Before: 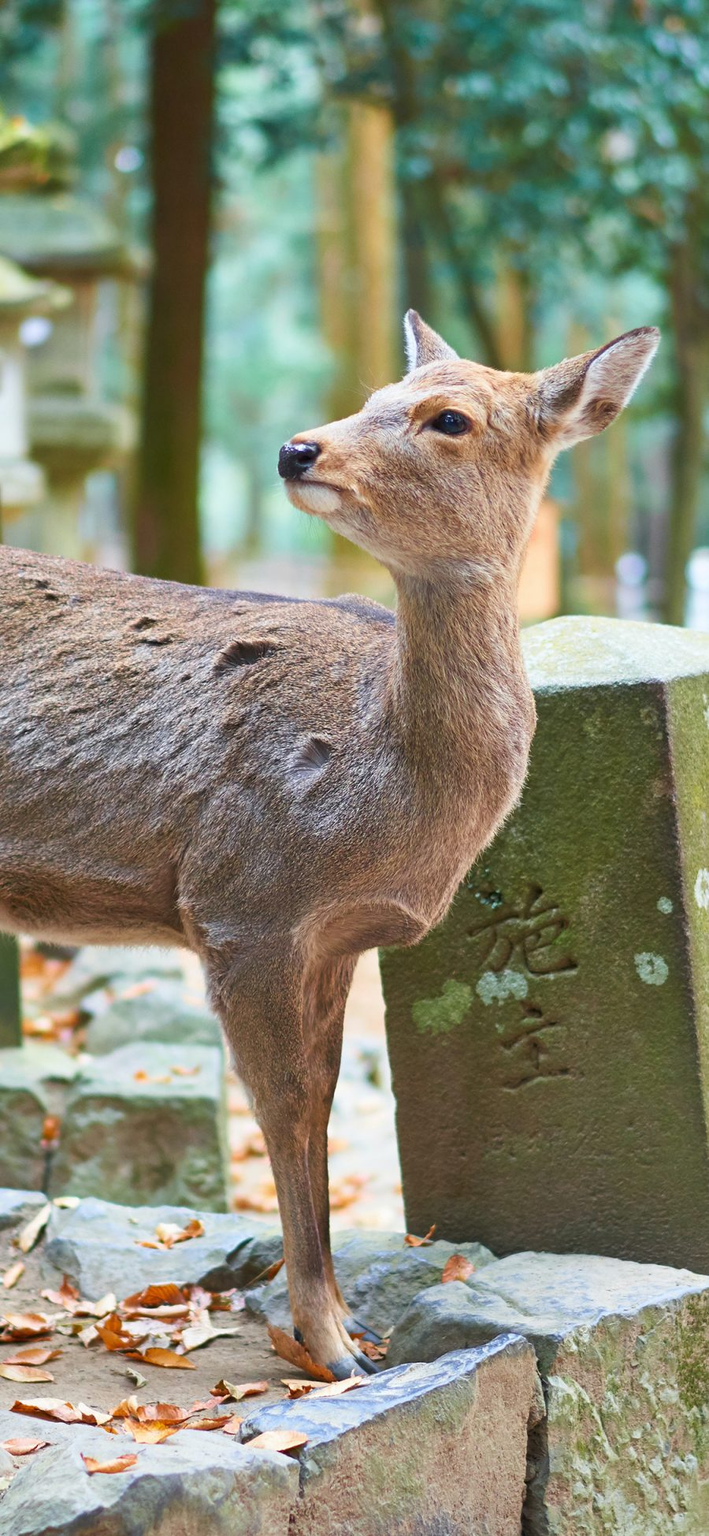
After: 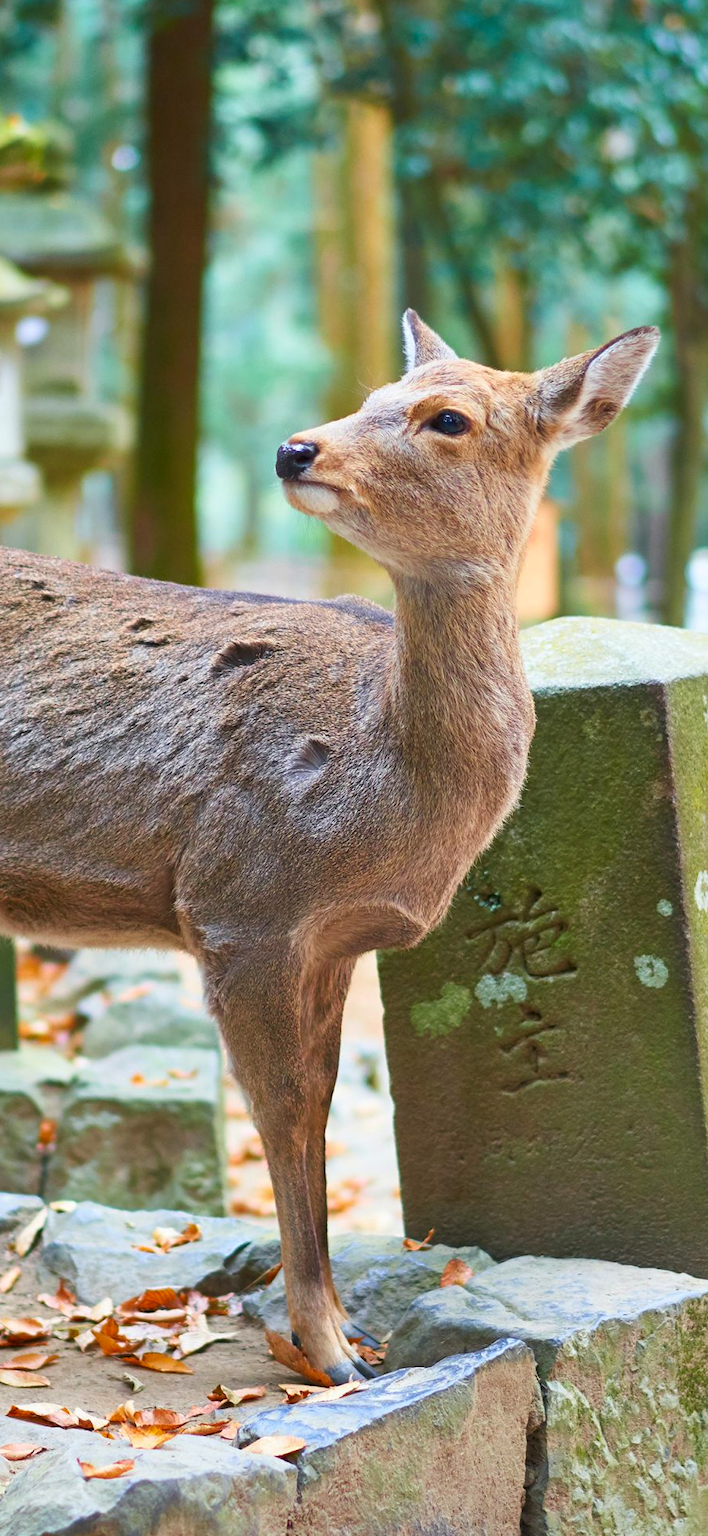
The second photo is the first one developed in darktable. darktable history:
crop and rotate: left 0.614%, top 0.179%, bottom 0.309%
contrast brightness saturation: contrast 0.04, saturation 0.16
